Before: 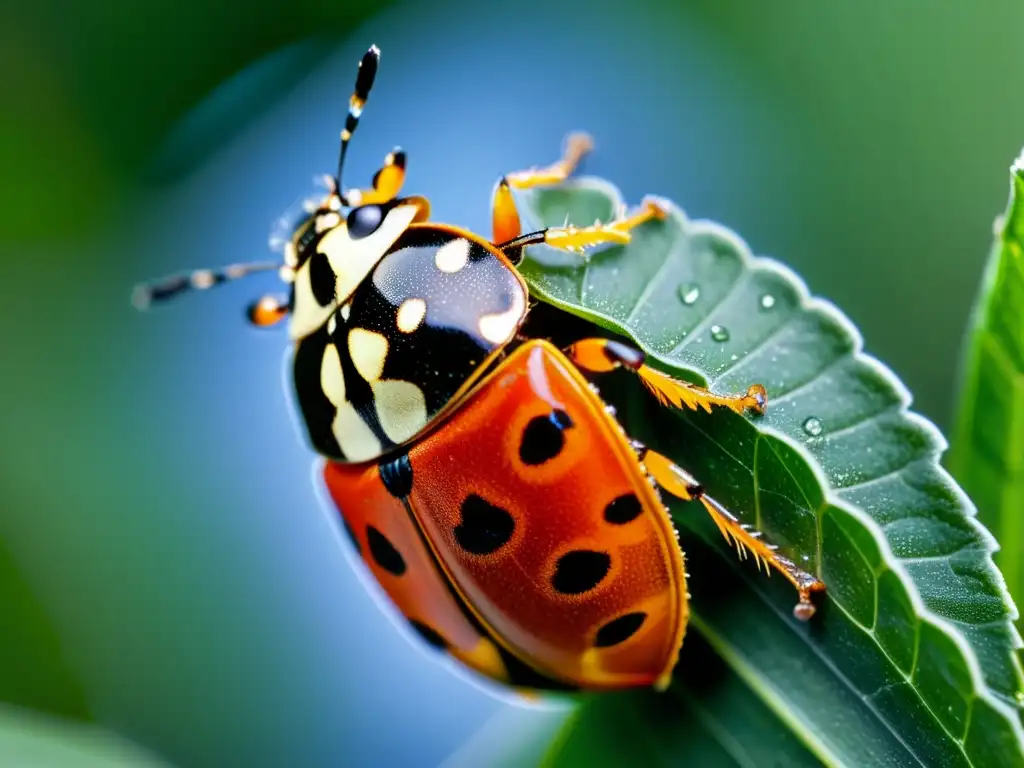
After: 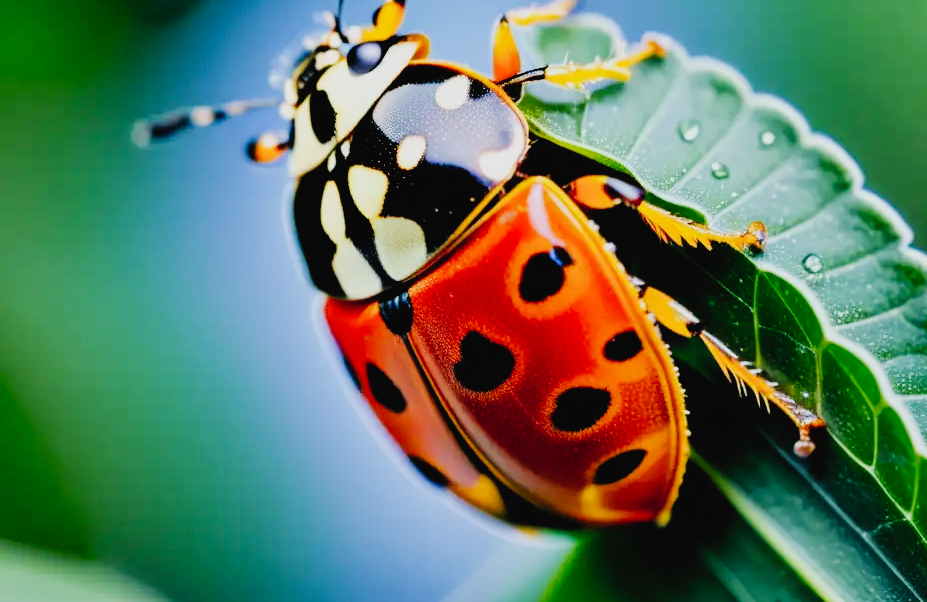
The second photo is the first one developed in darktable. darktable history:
crop: top 21.337%, right 9.382%, bottom 0.231%
filmic rgb: black relative exposure -6.81 EV, white relative exposure 5.89 EV, threshold 3.01 EV, hardness 2.68, enable highlight reconstruction true
tone curve: curves: ch0 [(0, 0.023) (0.087, 0.065) (0.184, 0.168) (0.45, 0.54) (0.57, 0.683) (0.722, 0.825) (0.877, 0.948) (1, 1)]; ch1 [(0, 0) (0.388, 0.369) (0.44, 0.44) (0.489, 0.481) (0.534, 0.551) (0.657, 0.659) (1, 1)]; ch2 [(0, 0) (0.353, 0.317) (0.408, 0.427) (0.472, 0.46) (0.5, 0.496) (0.537, 0.539) (0.576, 0.592) (0.625, 0.631) (1, 1)], preserve colors none
